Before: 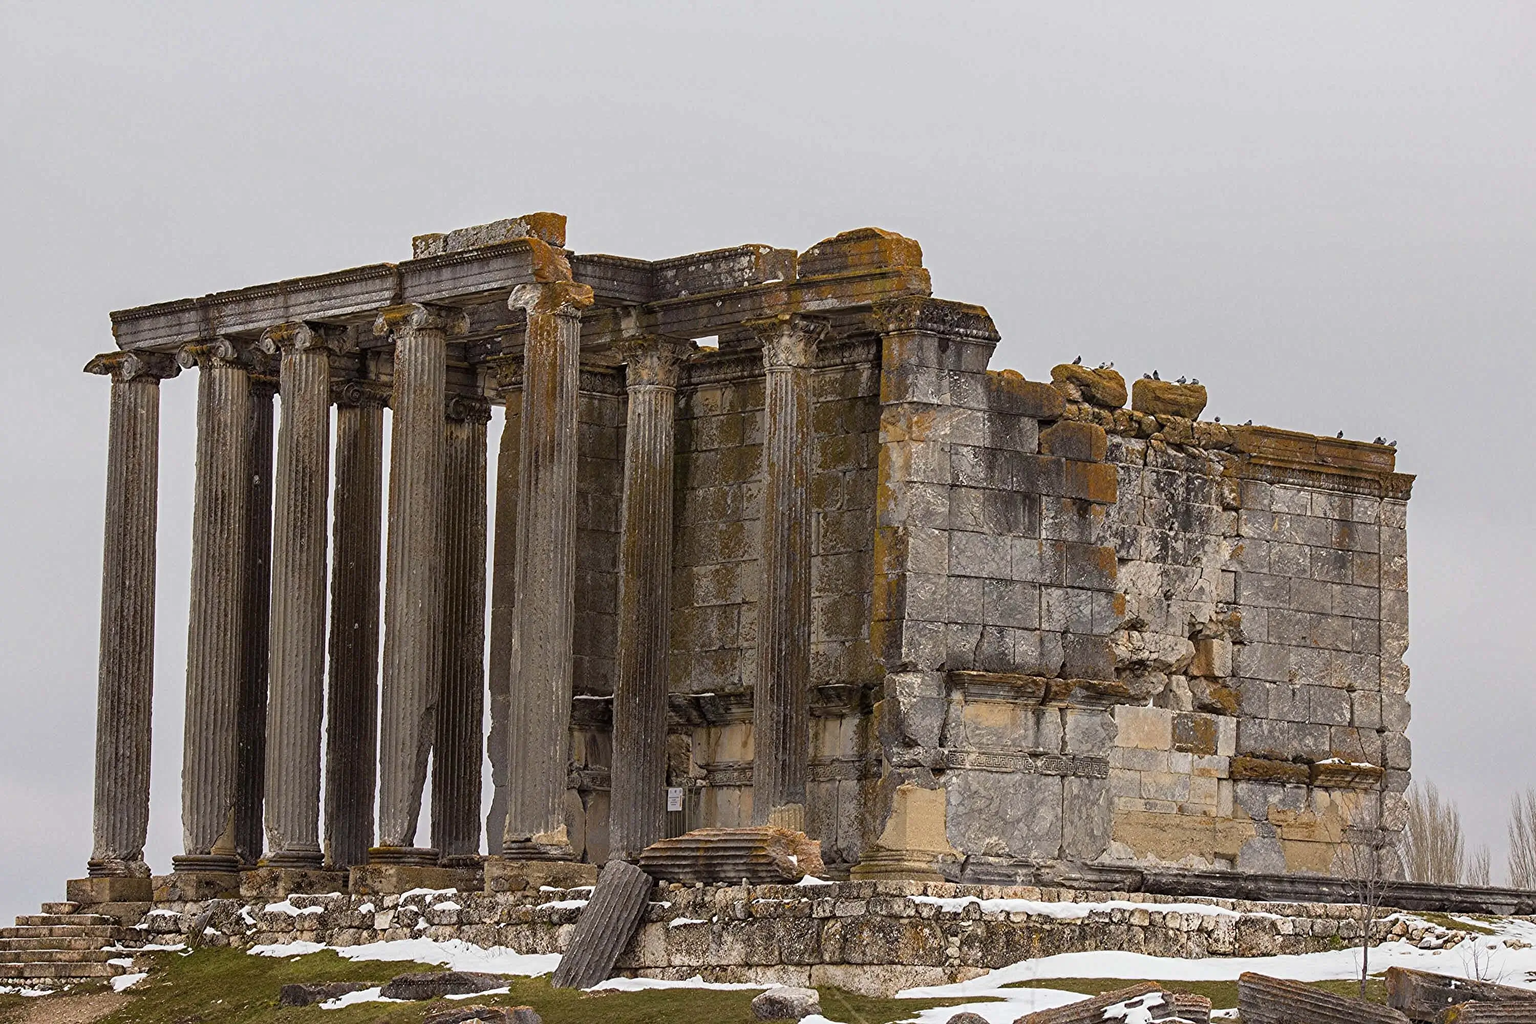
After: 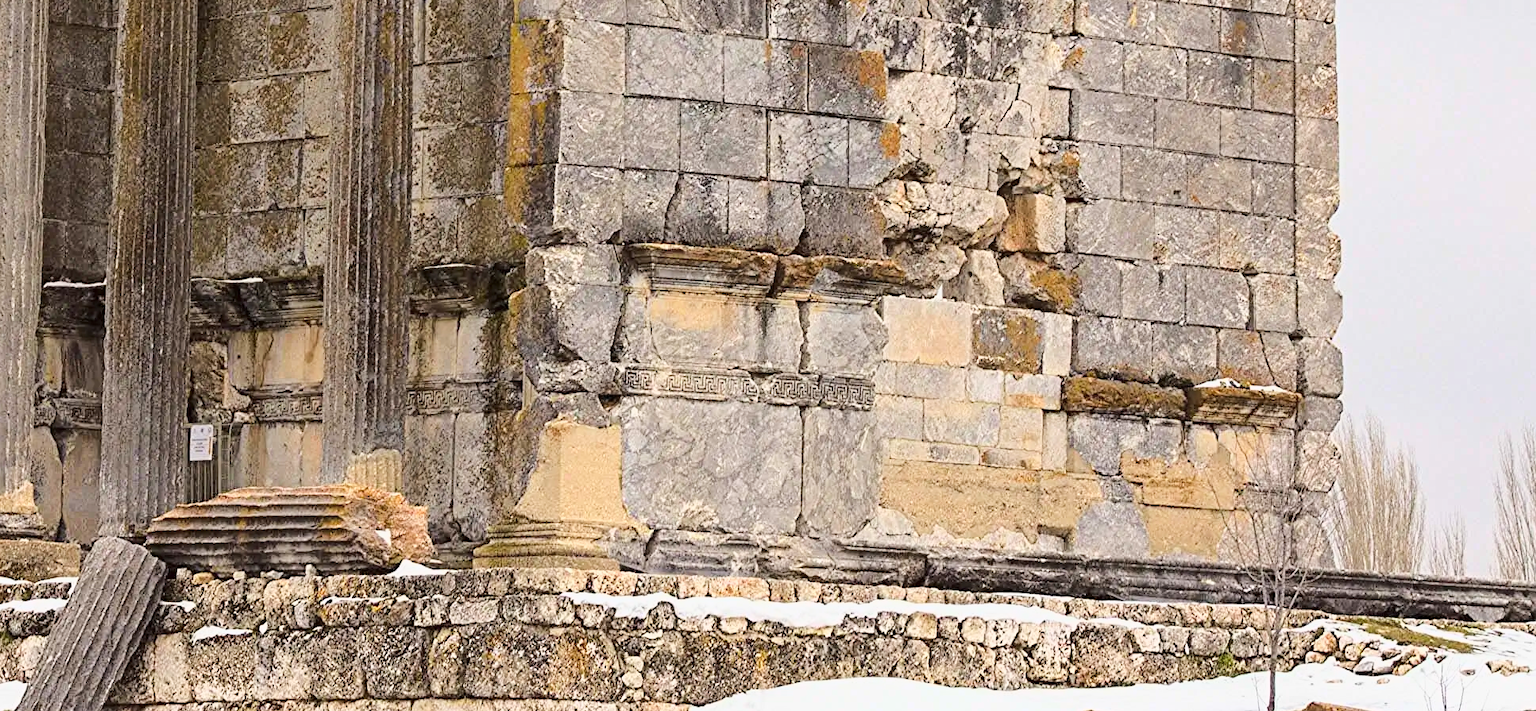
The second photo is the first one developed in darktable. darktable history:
base curve: curves: ch0 [(0, 0) (0.025, 0.046) (0.112, 0.277) (0.467, 0.74) (0.814, 0.929) (1, 0.942)]
crop and rotate: left 35.509%, top 50.238%, bottom 4.934%
